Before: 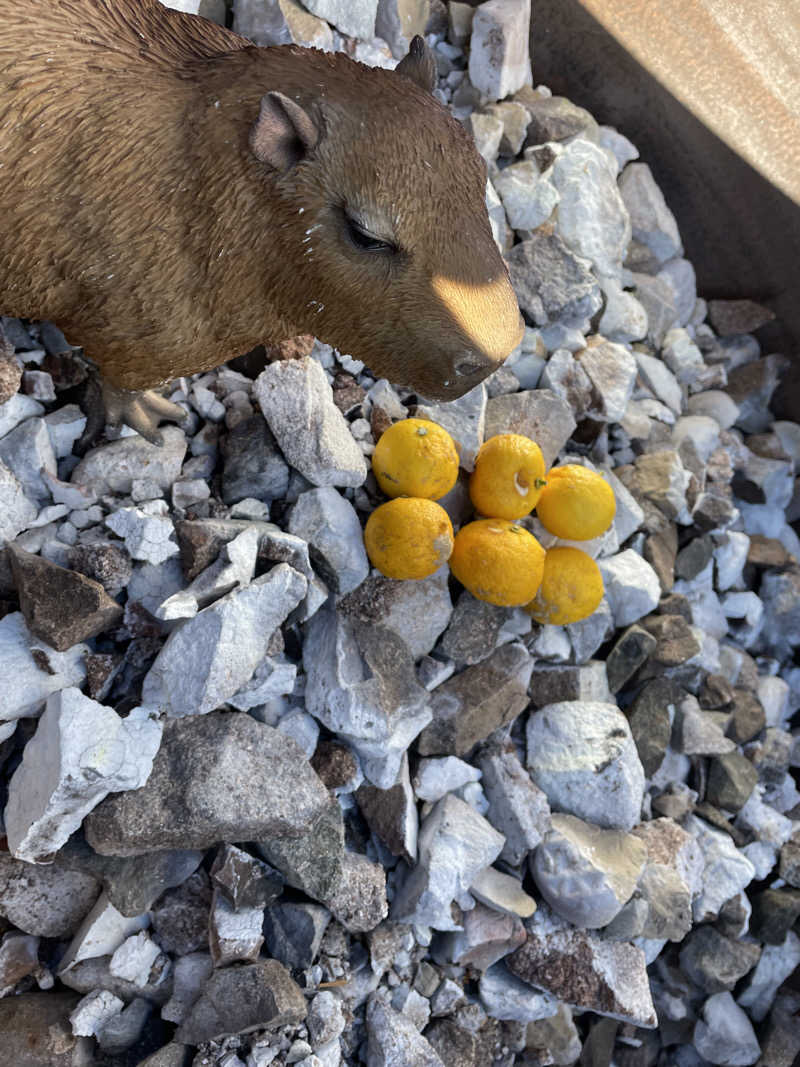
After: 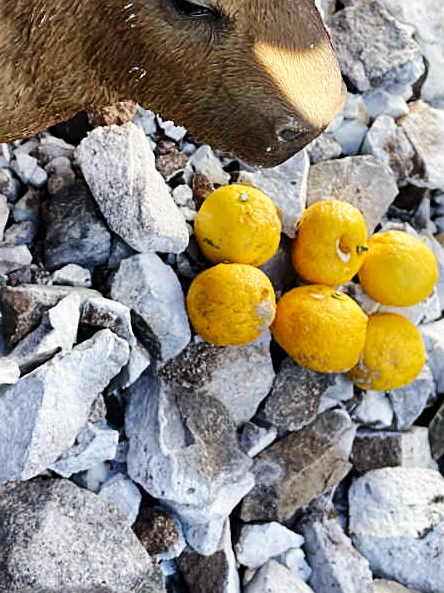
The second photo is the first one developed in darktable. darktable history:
sharpen: on, module defaults
crop and rotate: left 22.316%, top 21.941%, right 22.172%, bottom 22.394%
base curve: curves: ch0 [(0, 0) (0.032, 0.025) (0.121, 0.166) (0.206, 0.329) (0.605, 0.79) (1, 1)], preserve colors none
